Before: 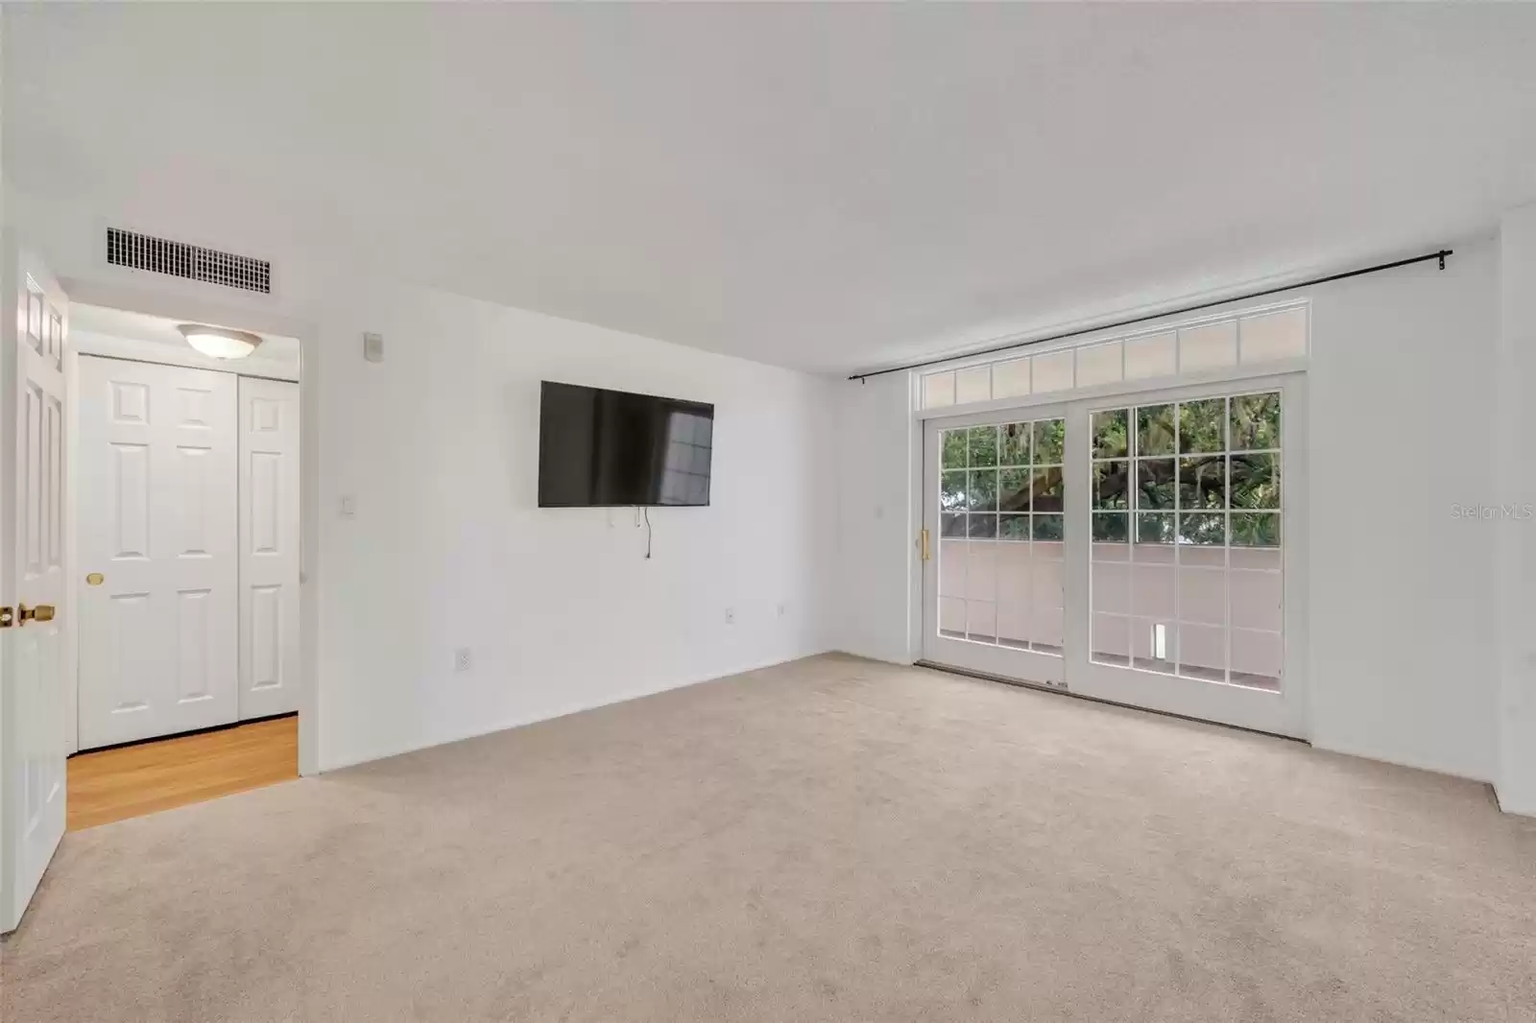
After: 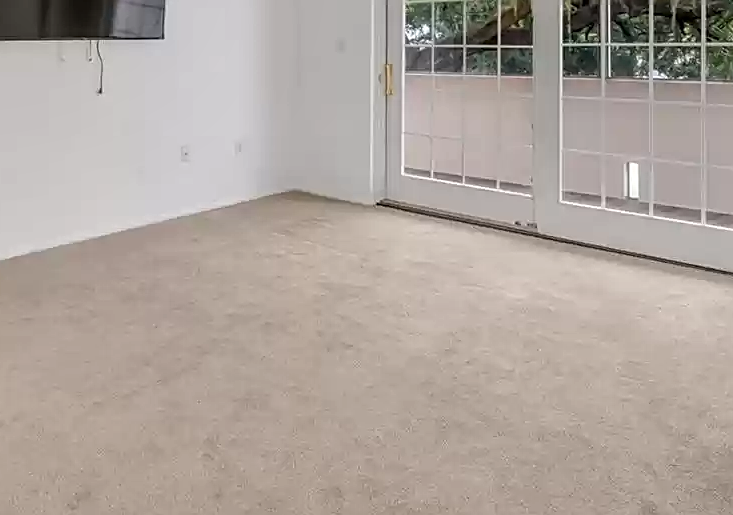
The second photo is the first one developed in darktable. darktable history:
crop: left 35.976%, top 45.819%, right 18.162%, bottom 5.807%
local contrast: on, module defaults
sharpen: on, module defaults
